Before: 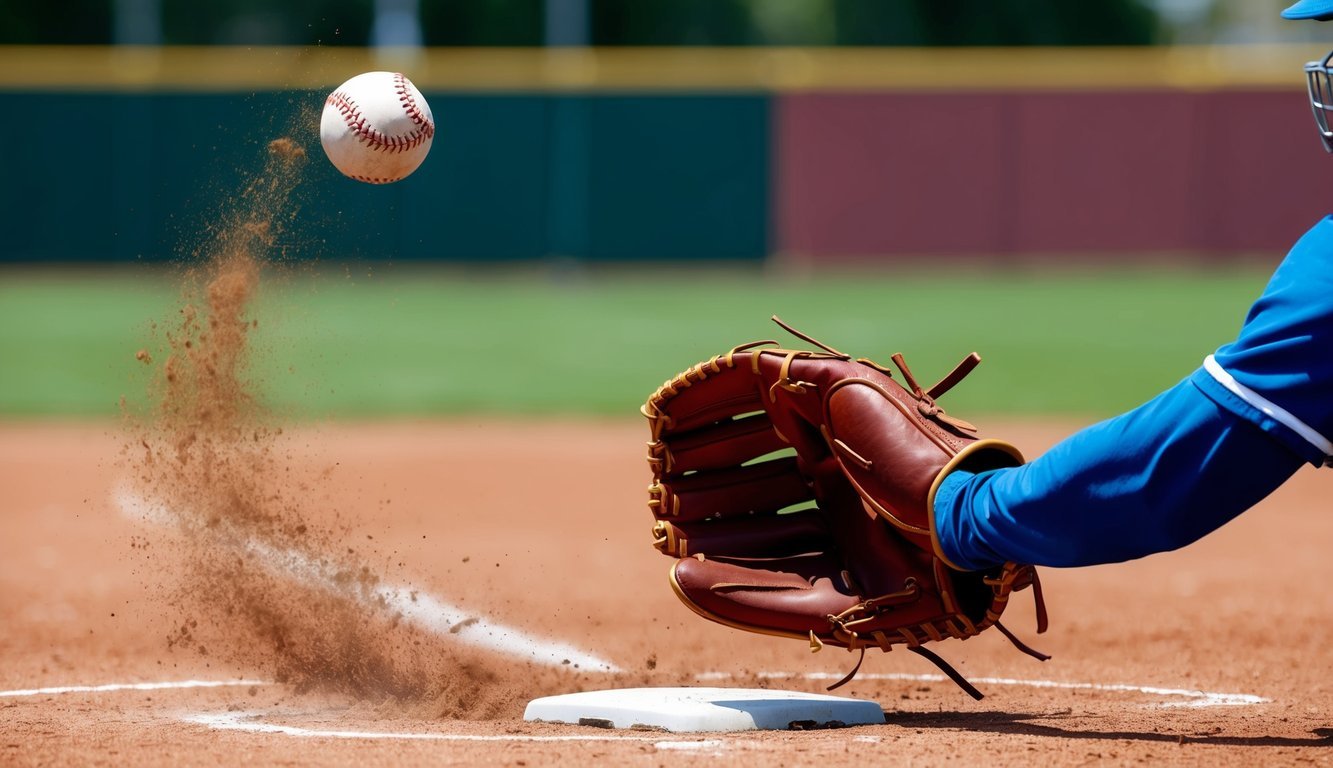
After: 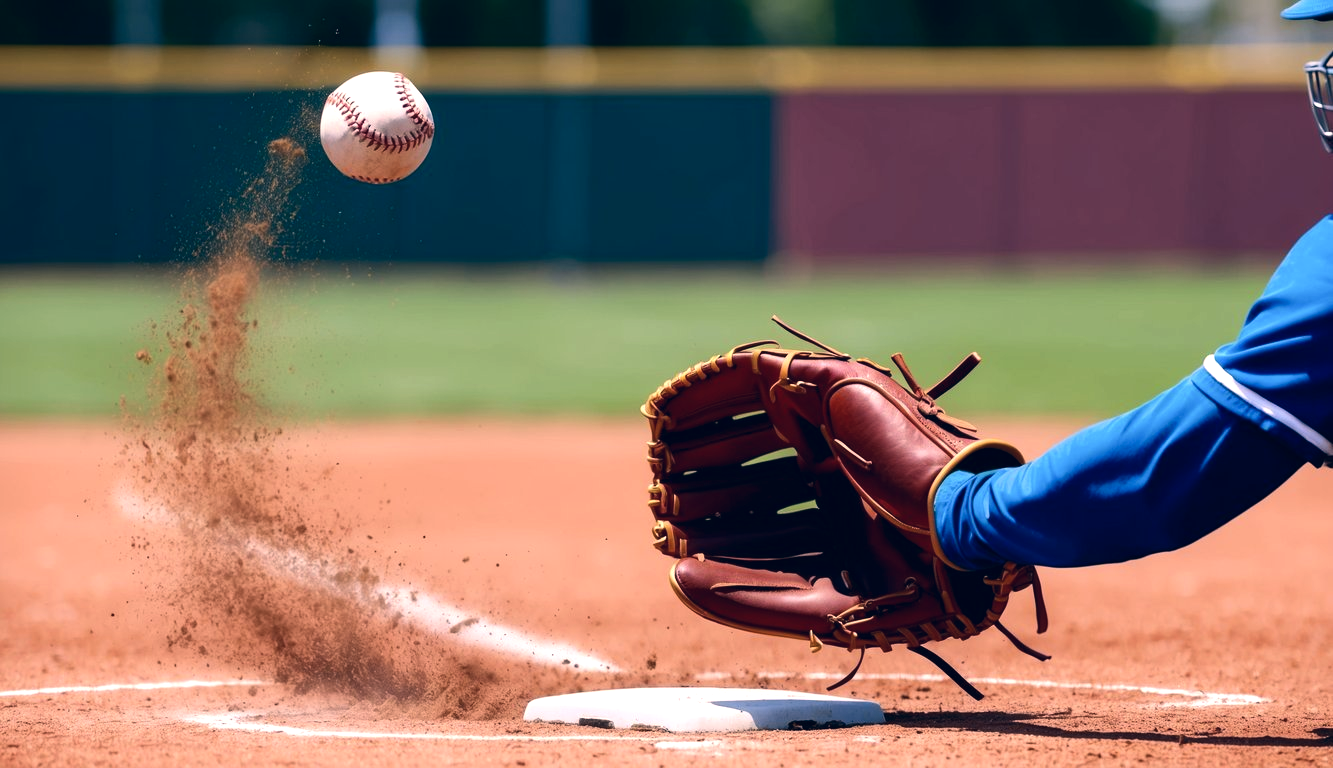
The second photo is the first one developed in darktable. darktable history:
tone equalizer: -8 EV -0.417 EV, -7 EV -0.389 EV, -6 EV -0.333 EV, -5 EV -0.222 EV, -3 EV 0.222 EV, -2 EV 0.333 EV, -1 EV 0.389 EV, +0 EV 0.417 EV, edges refinement/feathering 500, mask exposure compensation -1.57 EV, preserve details no
contrast brightness saturation: contrast 0.04, saturation 0.16
color correction: highlights a* 14.46, highlights b* 5.85, shadows a* -5.53, shadows b* -15.24, saturation 0.85
